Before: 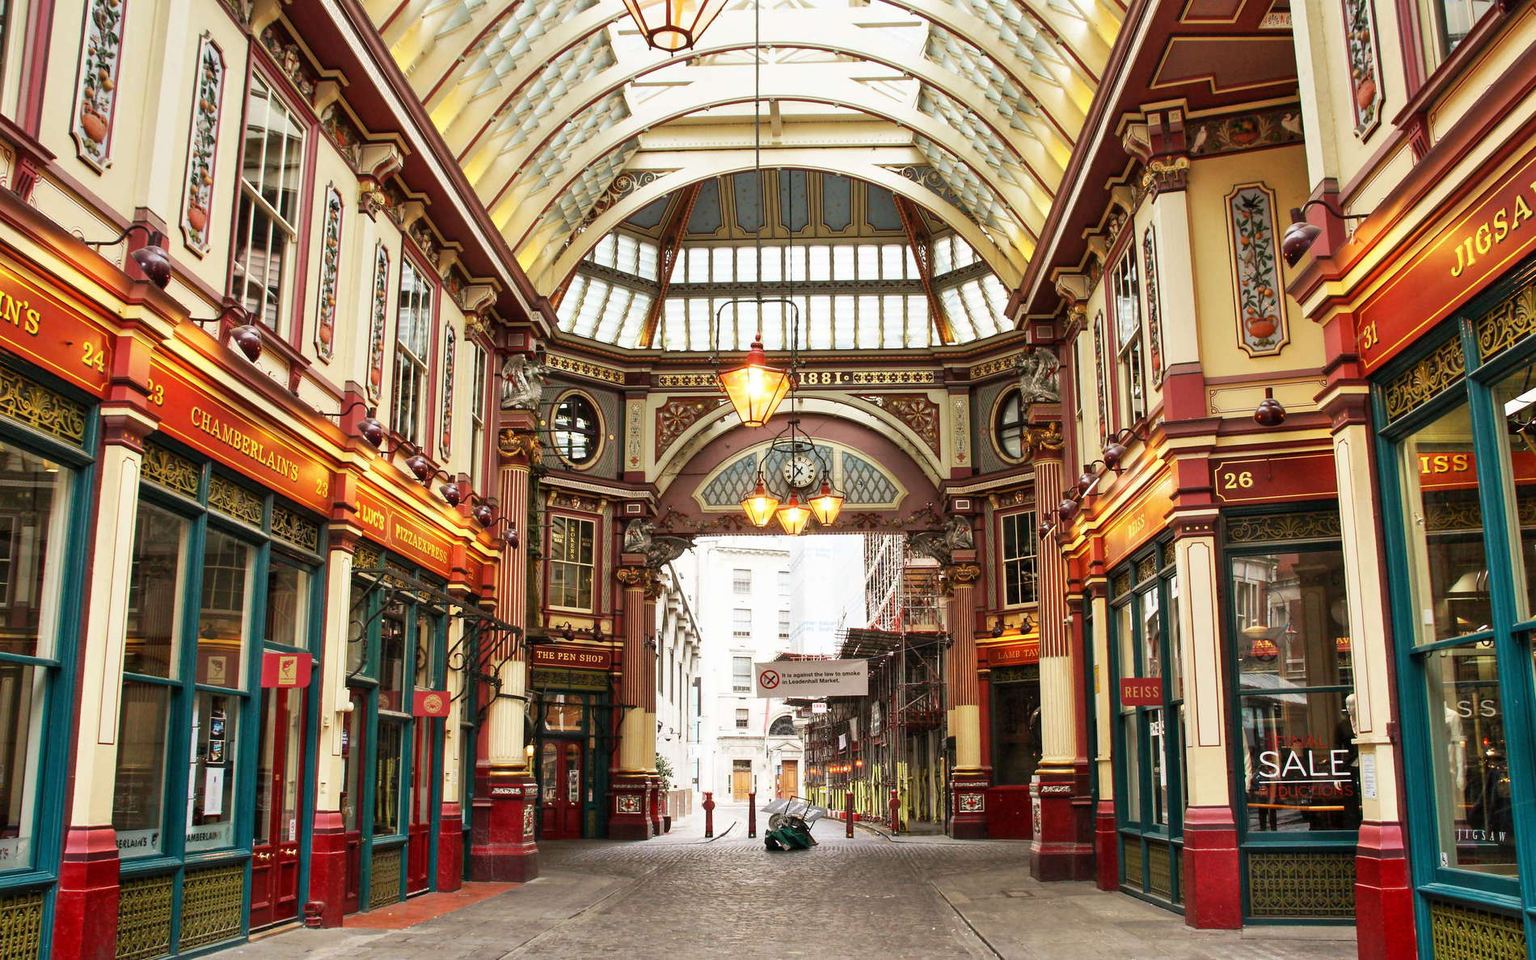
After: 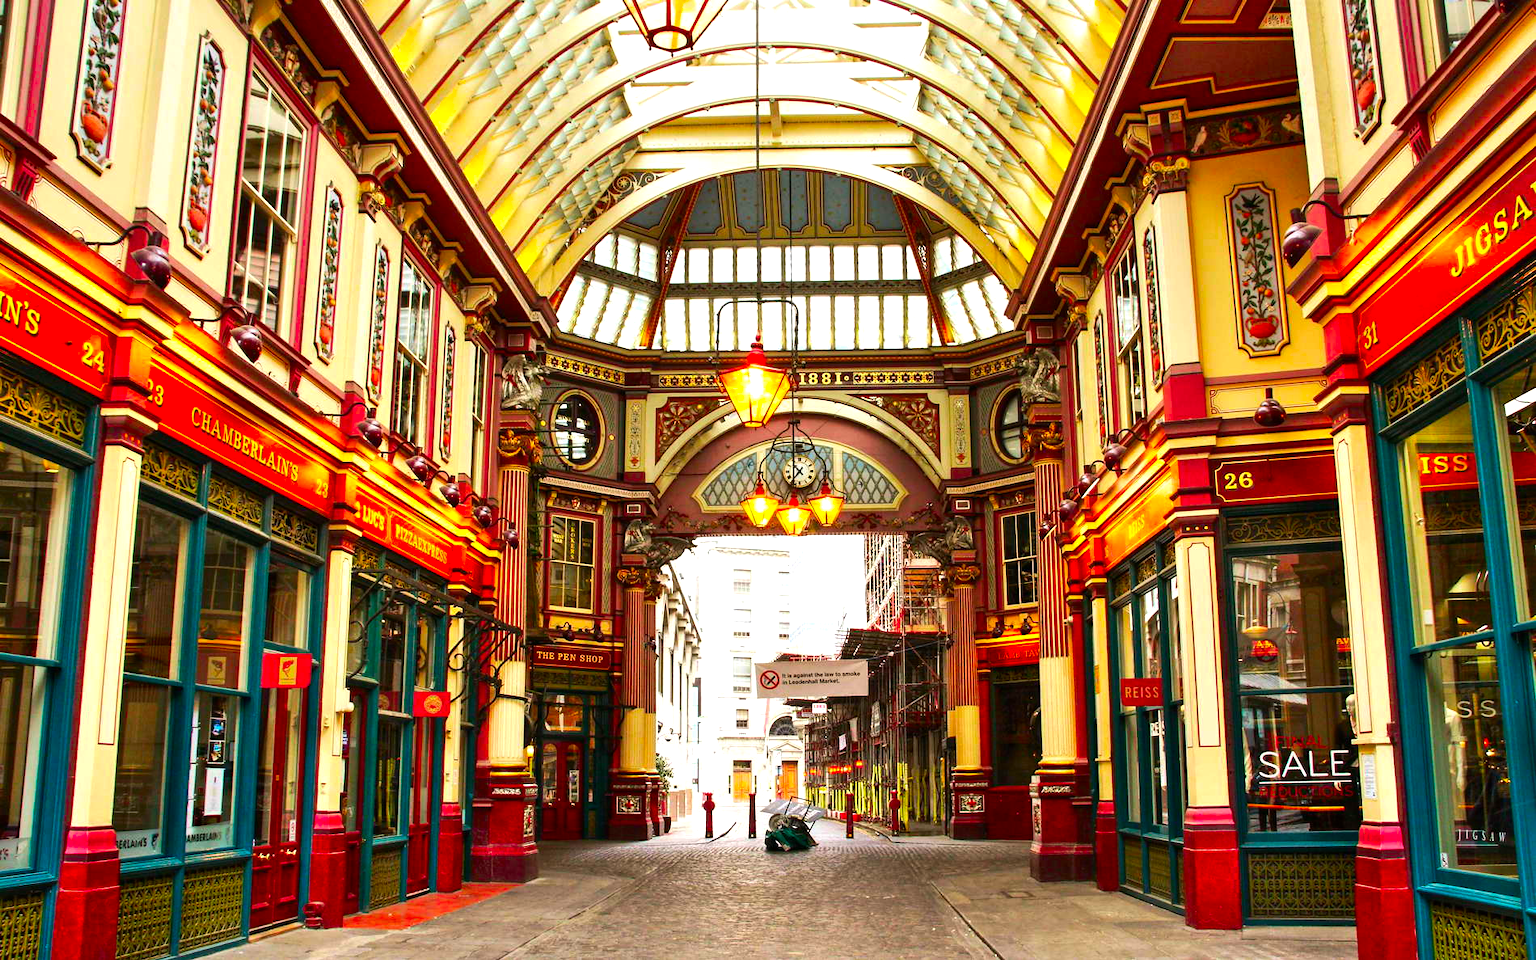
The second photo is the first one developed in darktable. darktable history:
tone equalizer: -8 EV -0.417 EV, -7 EV -0.389 EV, -6 EV -0.333 EV, -5 EV -0.222 EV, -3 EV 0.222 EV, -2 EV 0.333 EV, -1 EV 0.389 EV, +0 EV 0.417 EV, edges refinement/feathering 500, mask exposure compensation -1.57 EV, preserve details no
color correction: saturation 1.8
